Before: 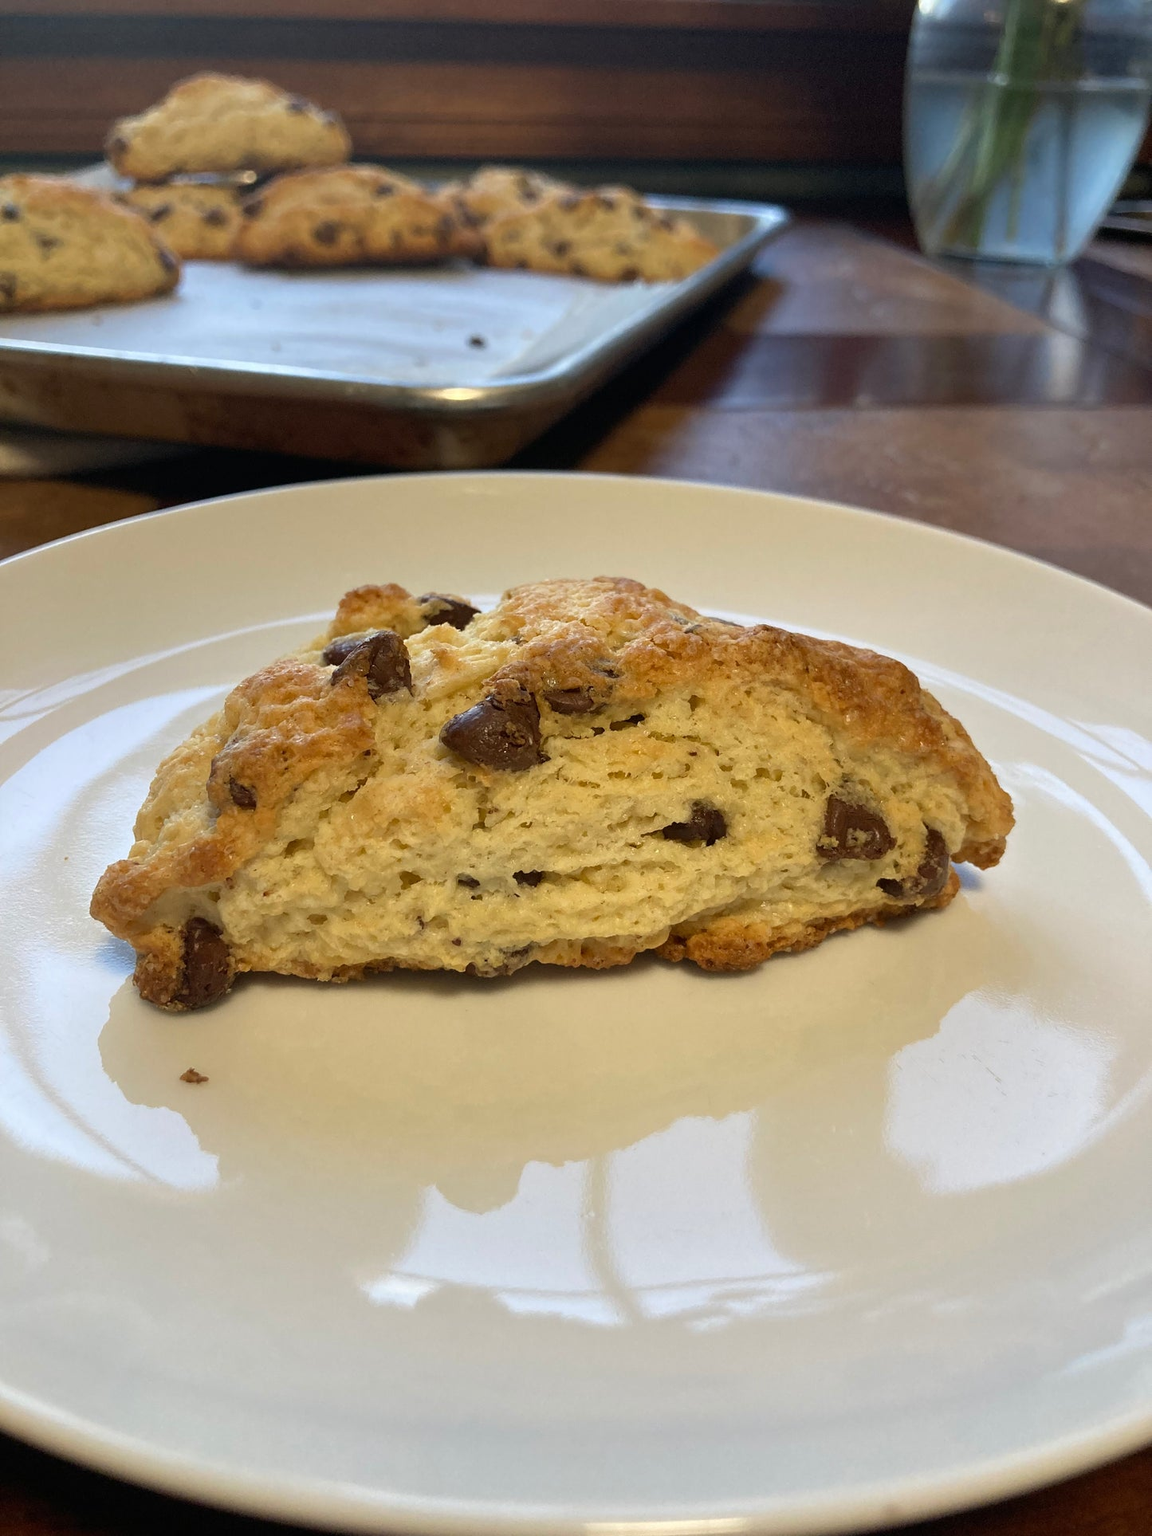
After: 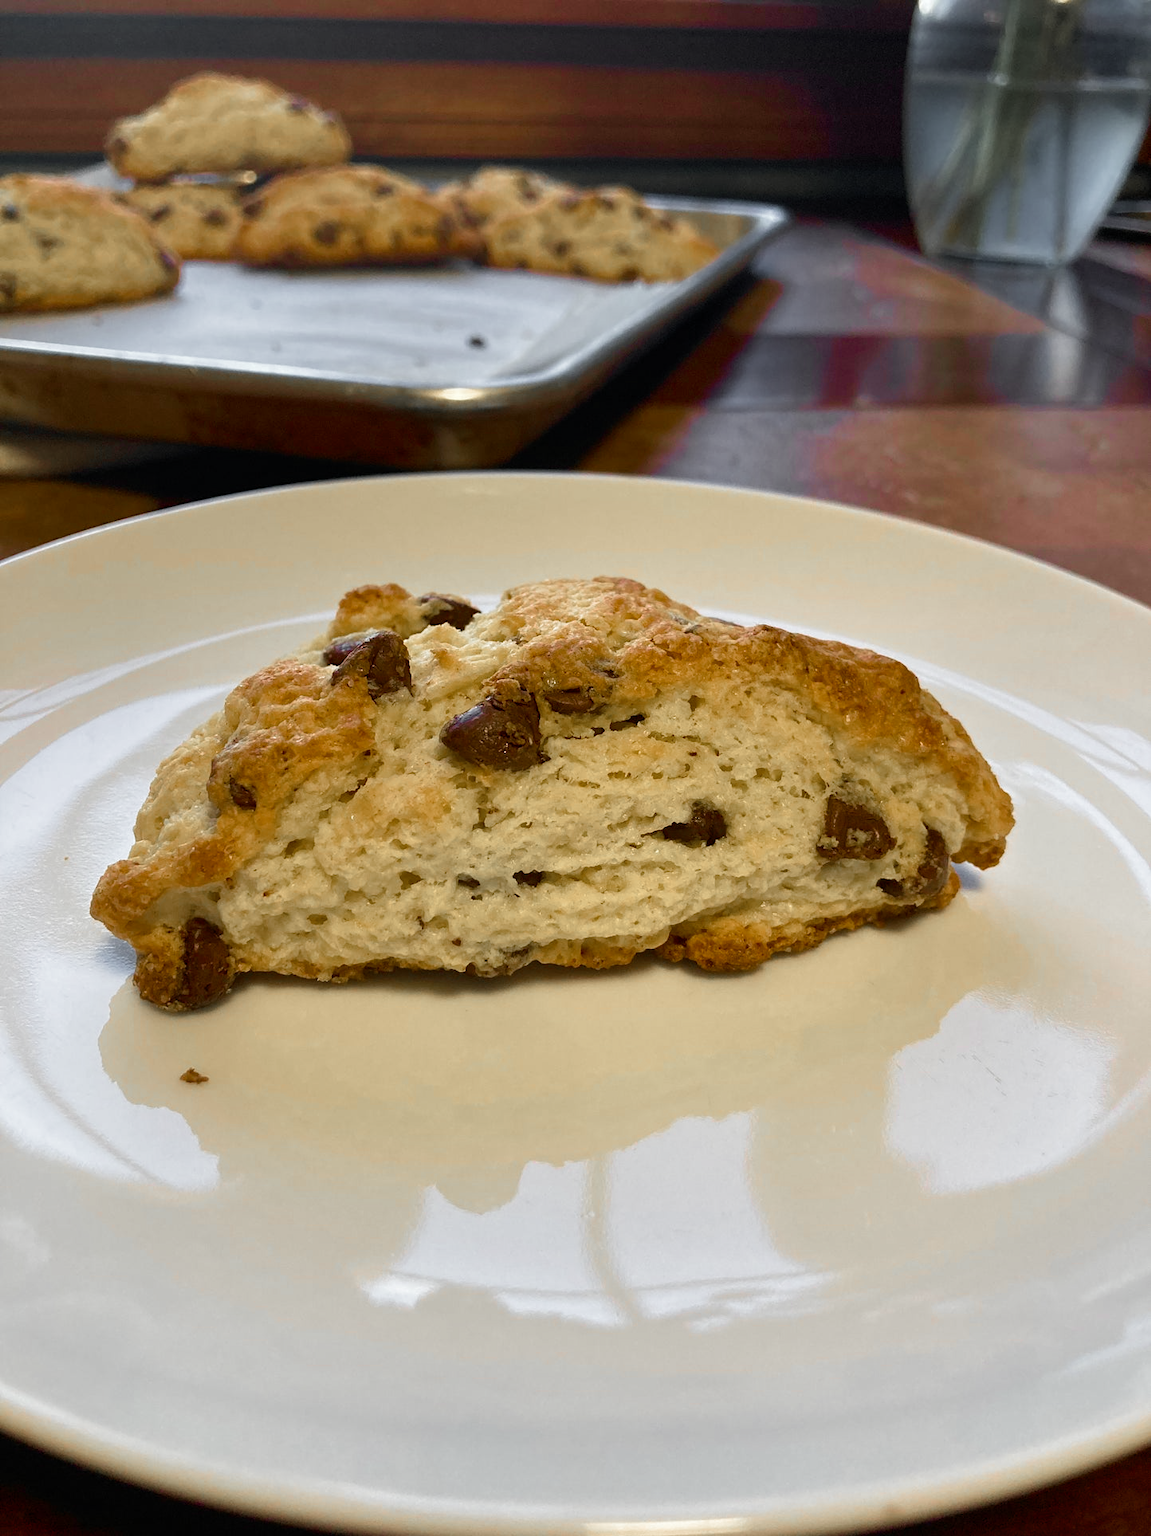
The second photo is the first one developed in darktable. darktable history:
velvia: strength 45.68%
color zones: curves: ch1 [(0, 0.638) (0.193, 0.442) (0.286, 0.15) (0.429, 0.14) (0.571, 0.142) (0.714, 0.154) (0.857, 0.175) (1, 0.638)]
color balance rgb: shadows lift › luminance -19.761%, perceptual saturation grading › global saturation 20%, perceptual saturation grading › highlights -24.846%, perceptual saturation grading › shadows 49.947%
